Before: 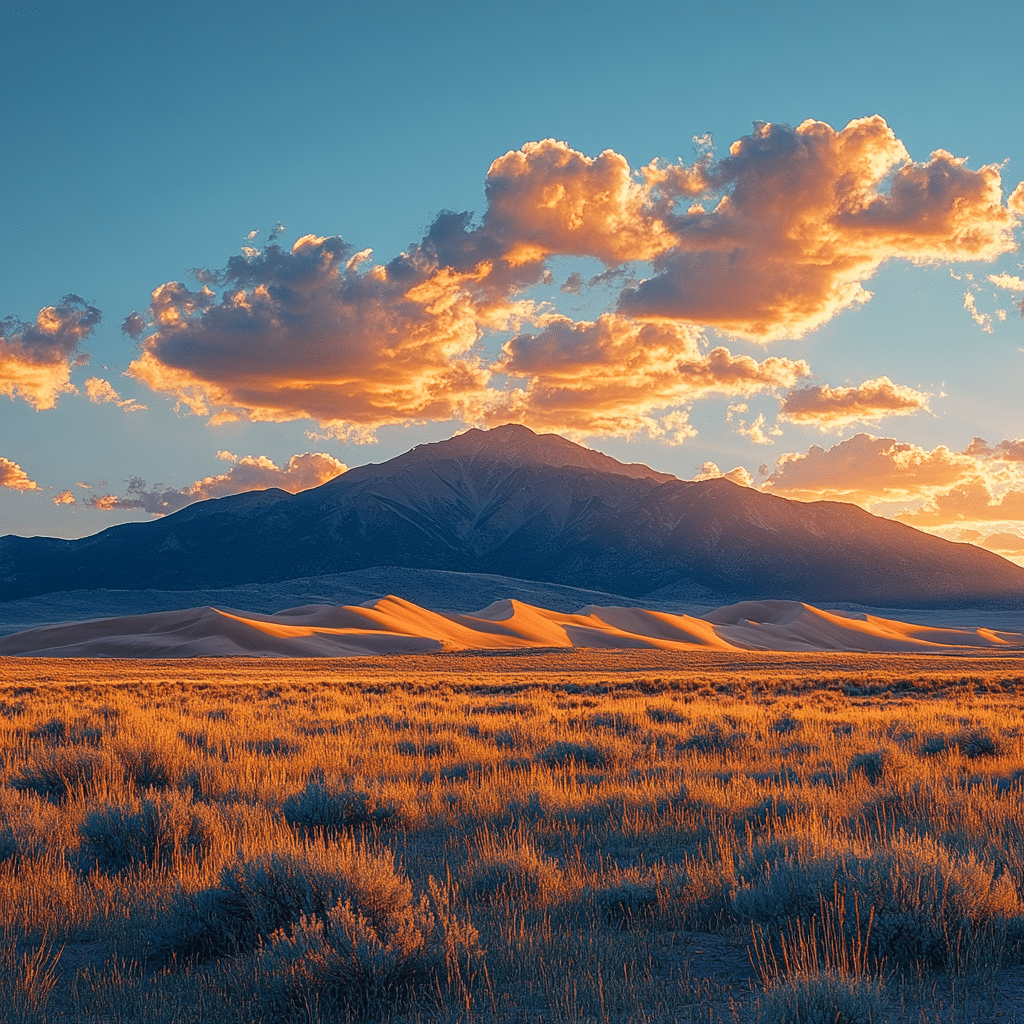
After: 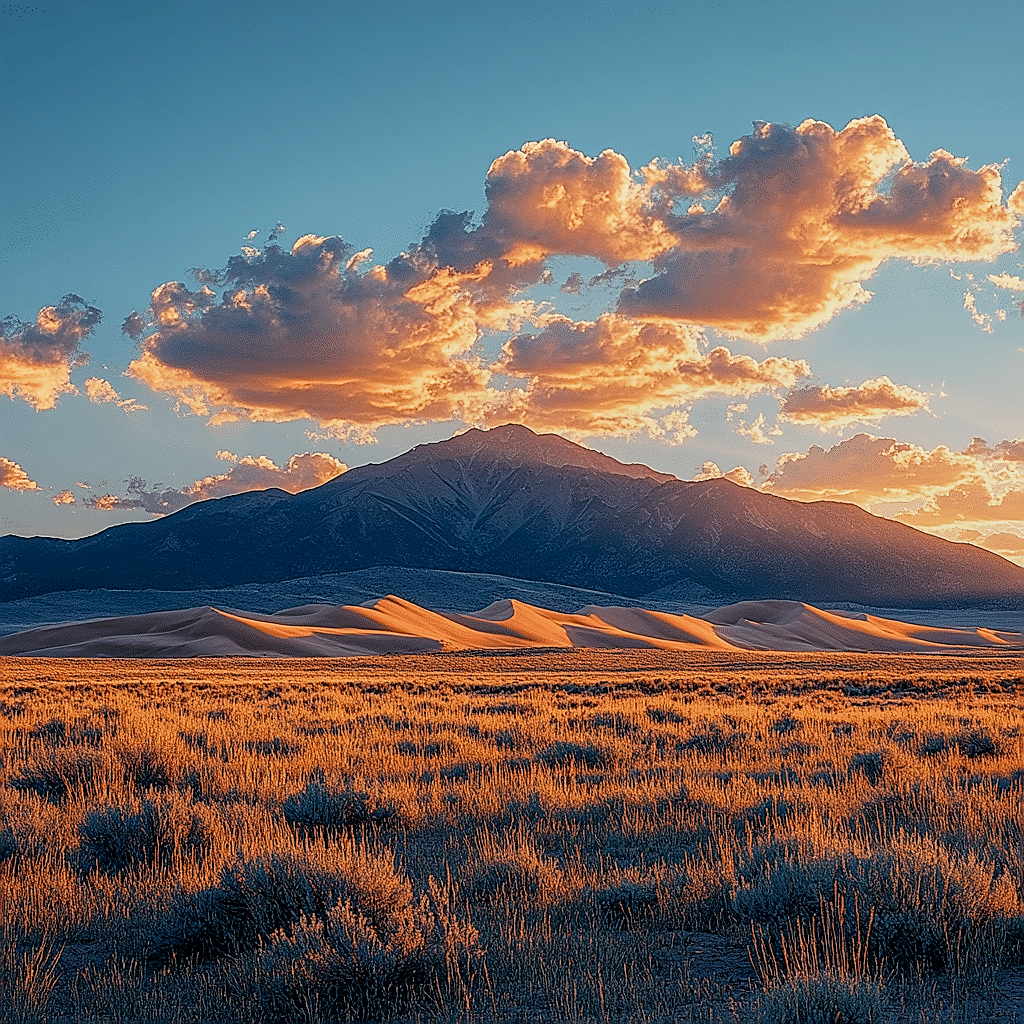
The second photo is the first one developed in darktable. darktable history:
sharpen: radius 1.368, amount 1.251, threshold 0.653
local contrast: detail 130%
filmic rgb: black relative exposure -8.02 EV, white relative exposure 3.88 EV, hardness 4.23
